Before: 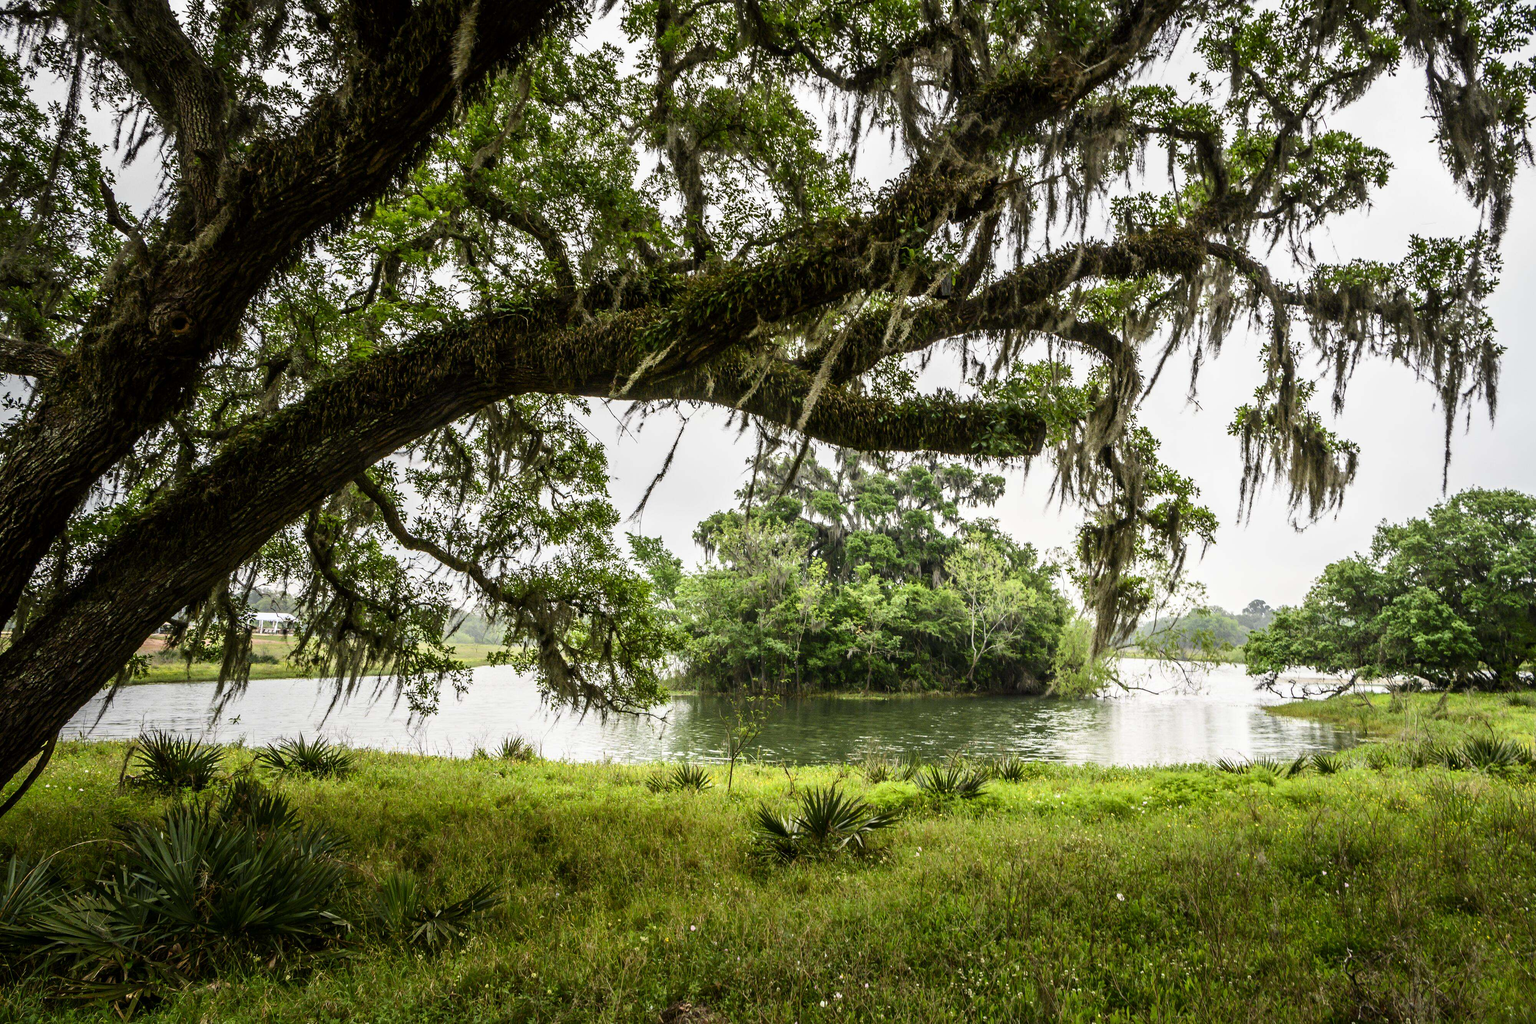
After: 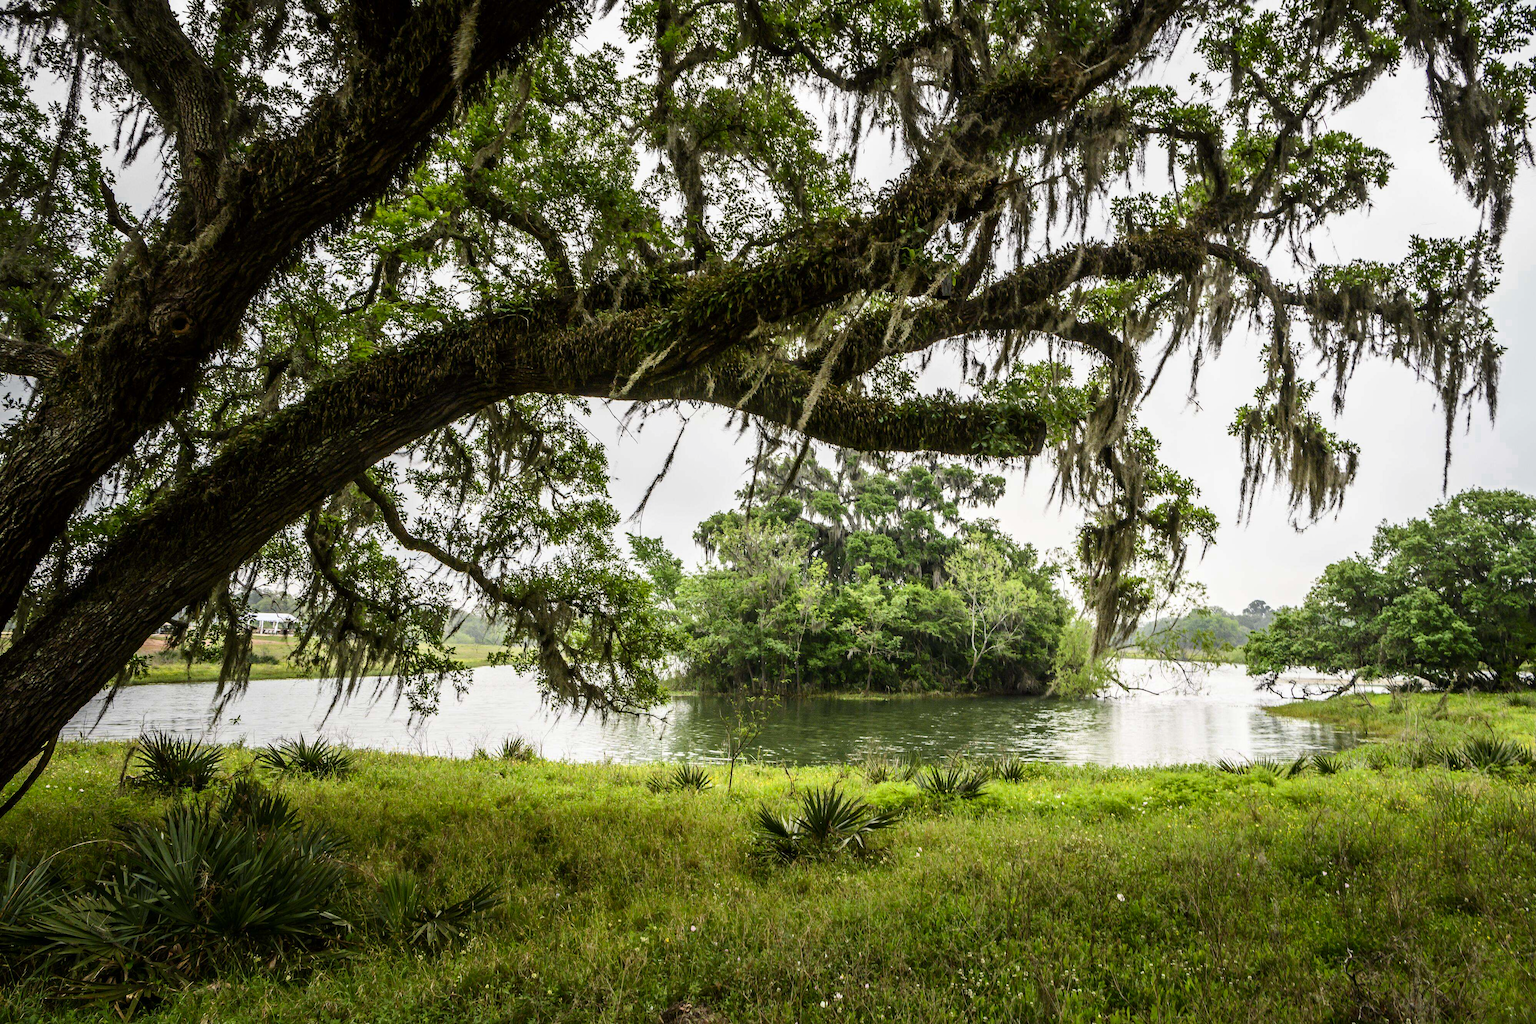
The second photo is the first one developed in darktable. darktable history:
base curve: curves: ch0 [(0, 0) (0.297, 0.298) (1, 1)], preserve colors none
color zones: curves: ch0 [(0.25, 0.5) (0.636, 0.25) (0.75, 0.5)]
haze removal: adaptive false
